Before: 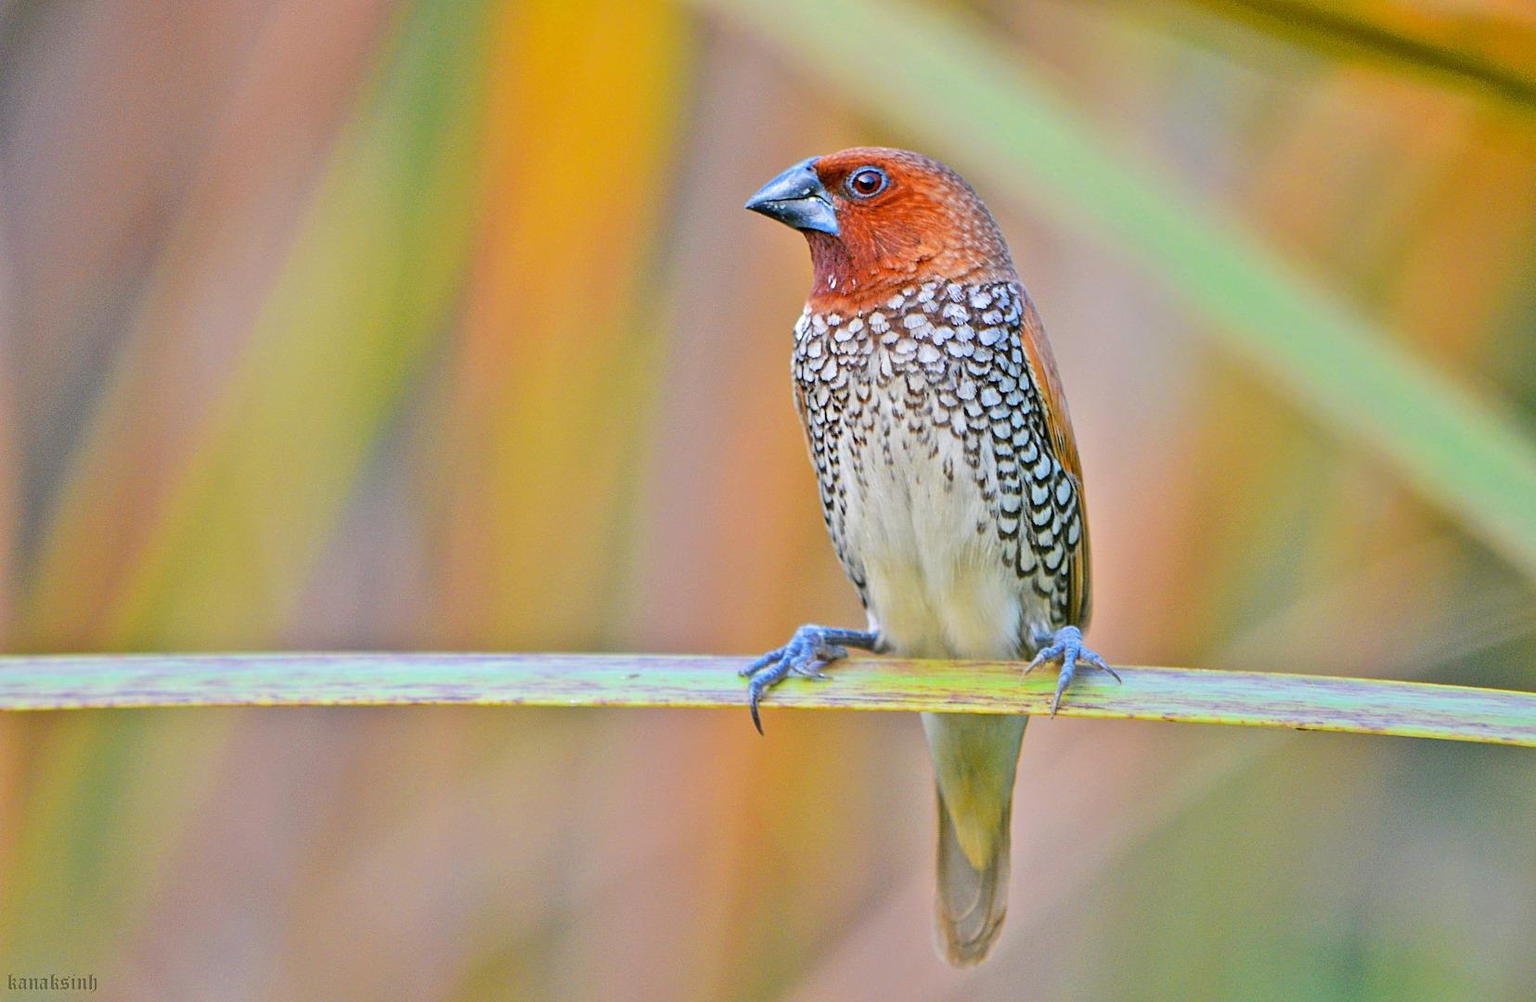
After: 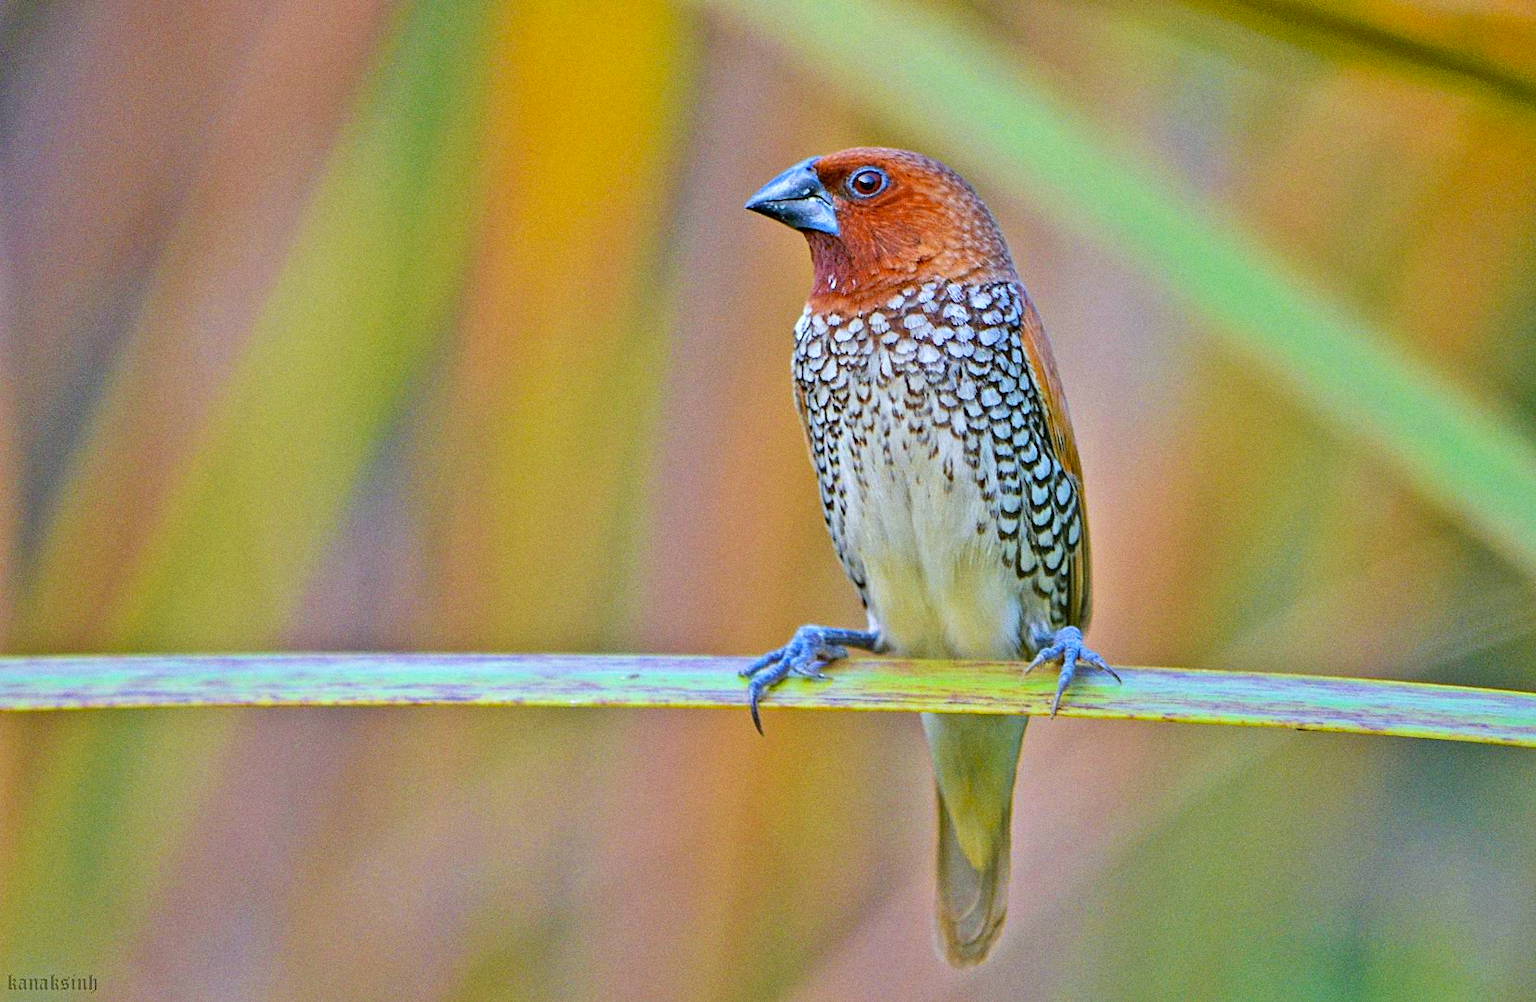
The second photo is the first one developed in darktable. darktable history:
haze removal: strength 0.29, distance 0.25, compatibility mode true, adaptive false
white balance: red 0.925, blue 1.046
velvia: on, module defaults
grain: coarseness 0.47 ISO
